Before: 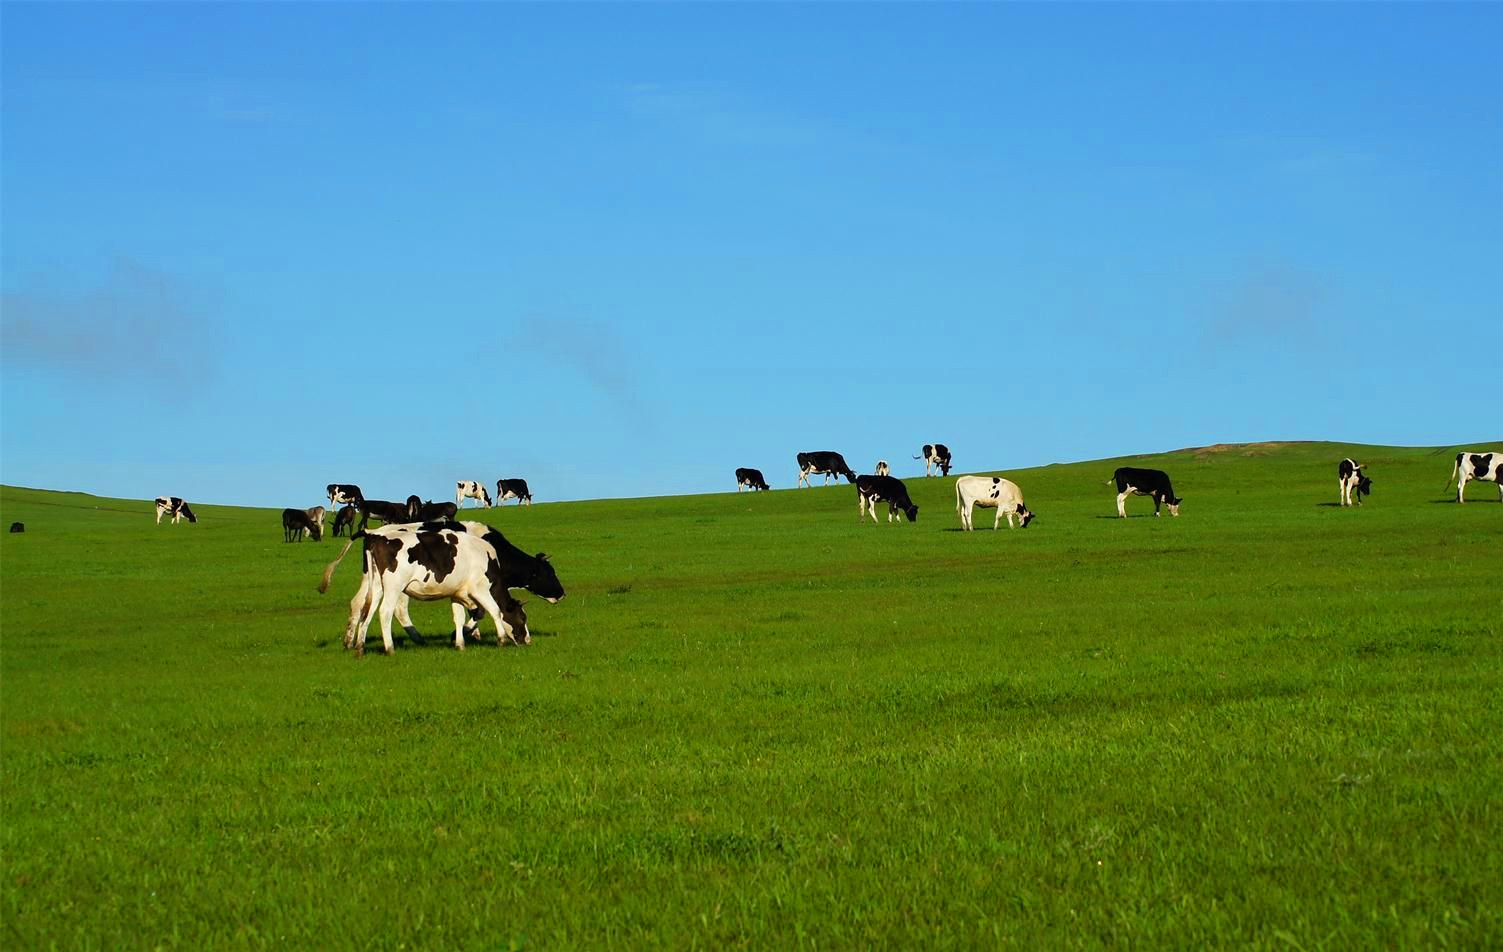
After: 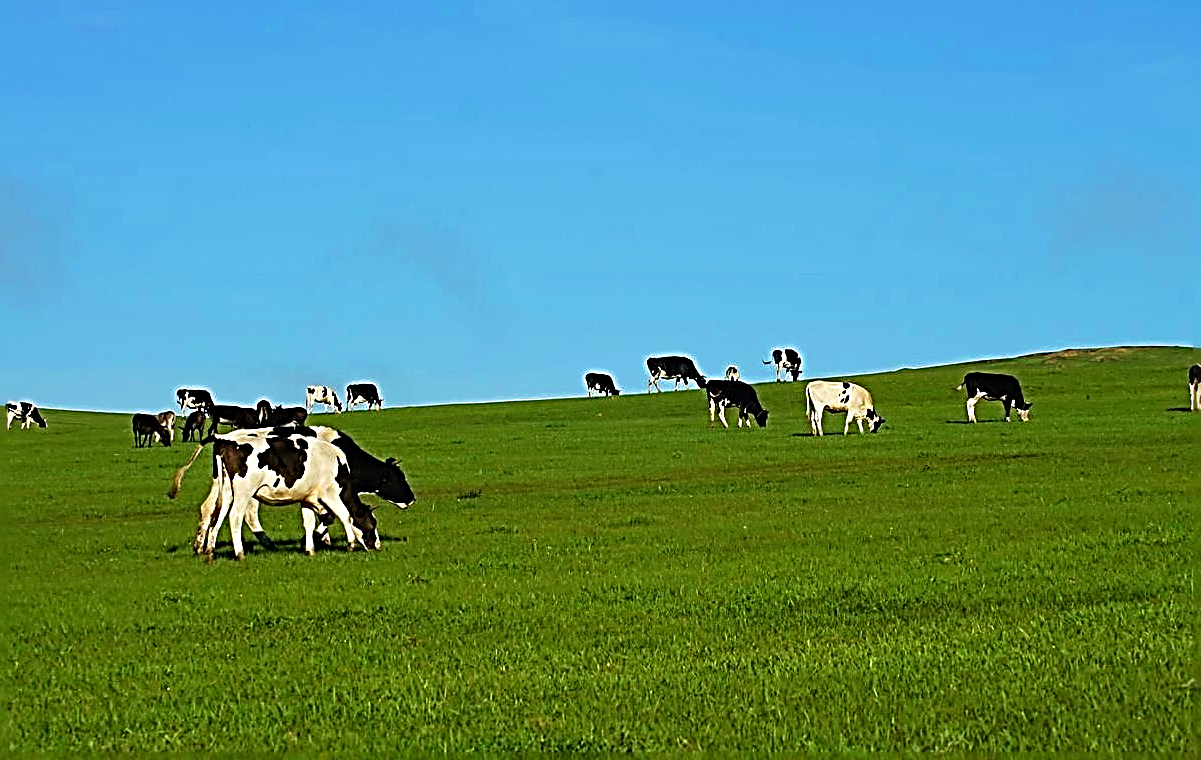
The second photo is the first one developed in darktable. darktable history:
sharpen: radius 3.158, amount 1.731
velvia: on, module defaults
crop and rotate: left 10.071%, top 10.071%, right 10.02%, bottom 10.02%
